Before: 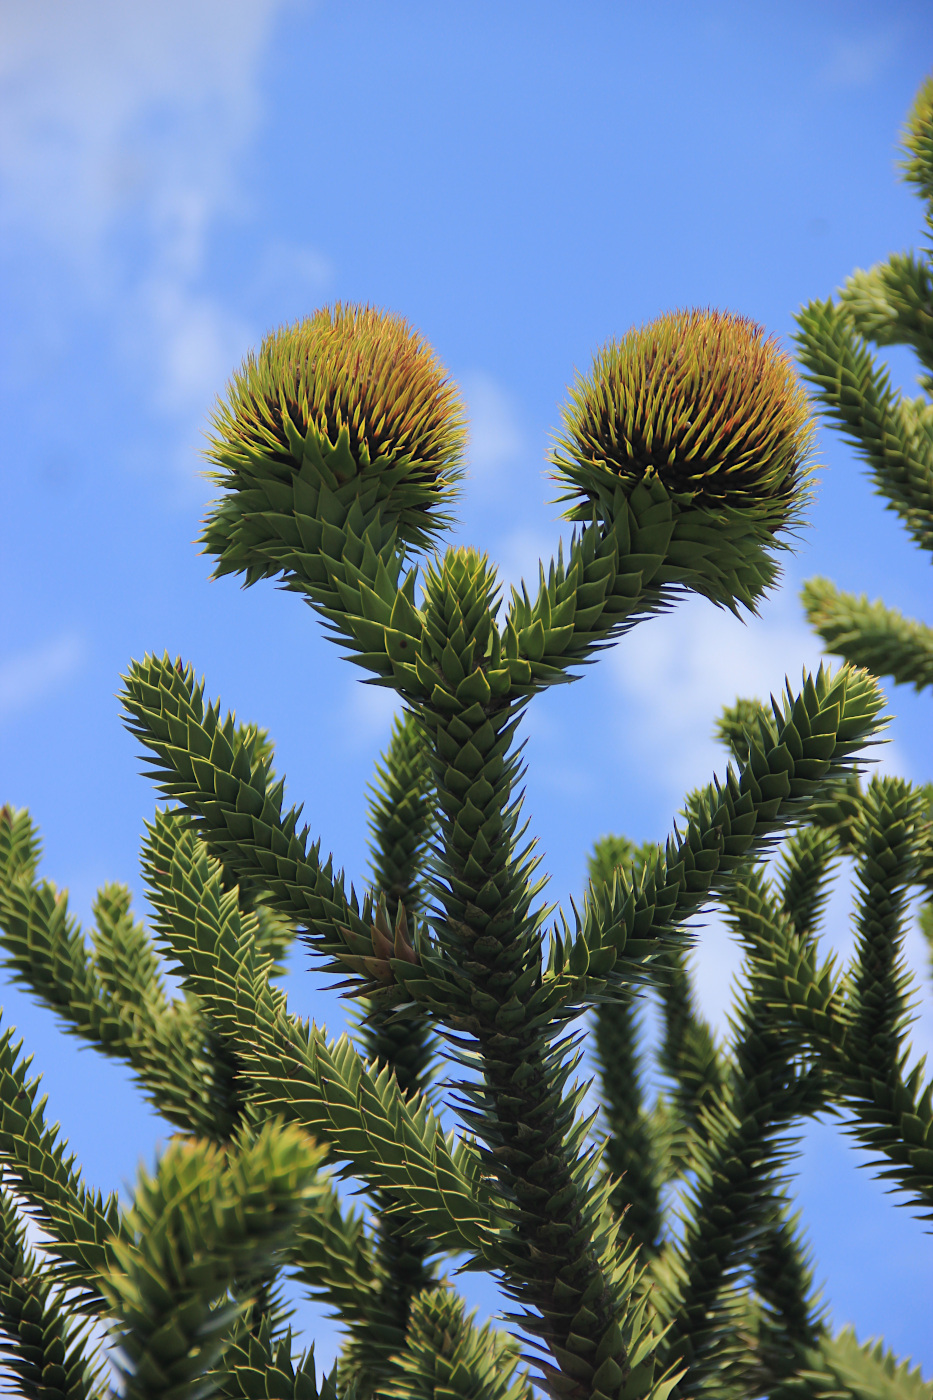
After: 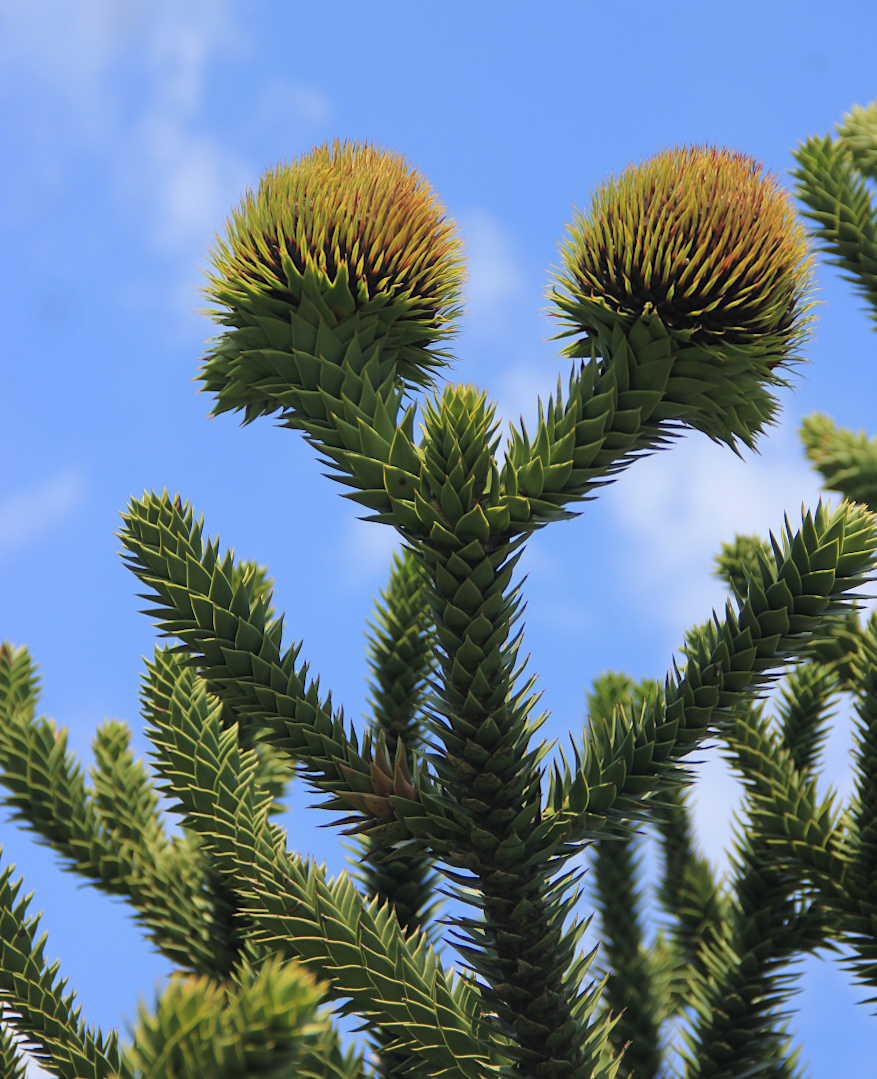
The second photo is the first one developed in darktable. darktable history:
crop and rotate: angle 0.113°, top 11.586%, right 5.657%, bottom 11.114%
